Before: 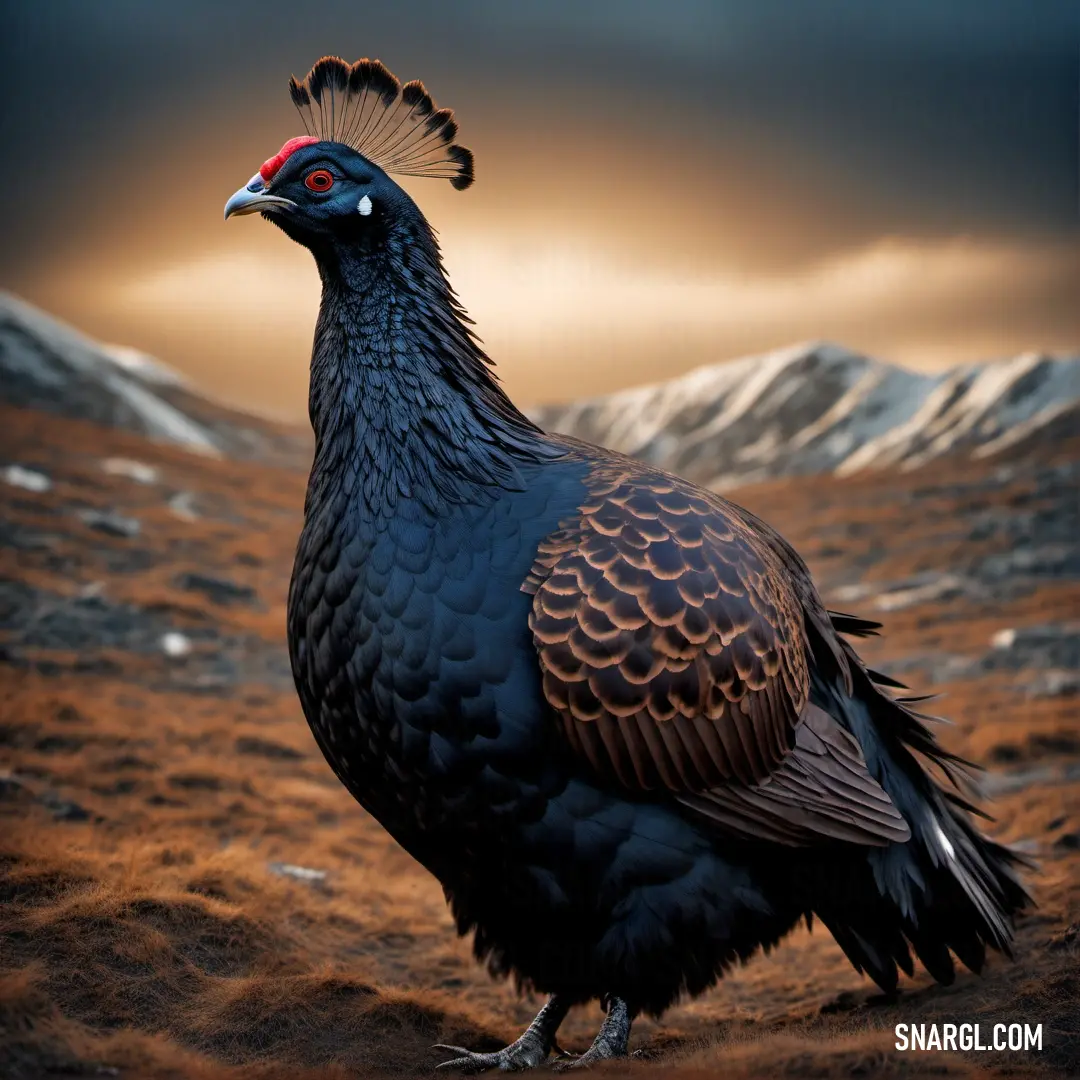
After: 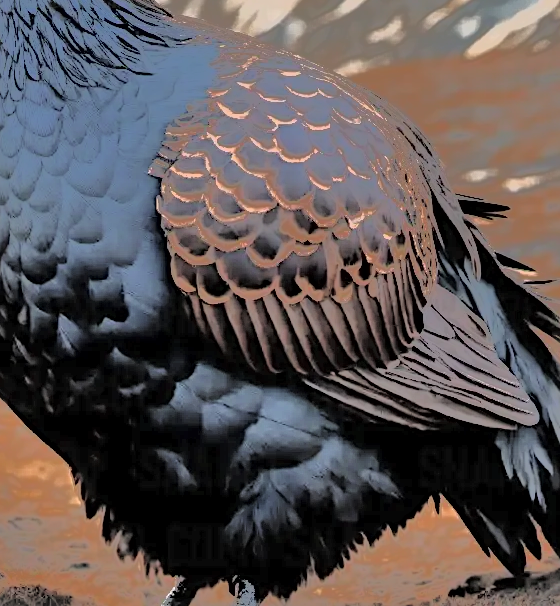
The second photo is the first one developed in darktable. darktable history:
tone curve: curves: ch0 [(0, 0) (0.003, 0.011) (0.011, 0.043) (0.025, 0.133) (0.044, 0.226) (0.069, 0.303) (0.1, 0.371) (0.136, 0.429) (0.177, 0.482) (0.224, 0.516) (0.277, 0.539) (0.335, 0.535) (0.399, 0.517) (0.468, 0.498) (0.543, 0.523) (0.623, 0.655) (0.709, 0.83) (0.801, 0.827) (0.898, 0.89) (1, 1)], color space Lab, independent channels, preserve colors none
sharpen: radius 3.072
shadows and highlights: soften with gaussian
crop: left 34.484%, top 38.635%, right 13.601%, bottom 5.182%
